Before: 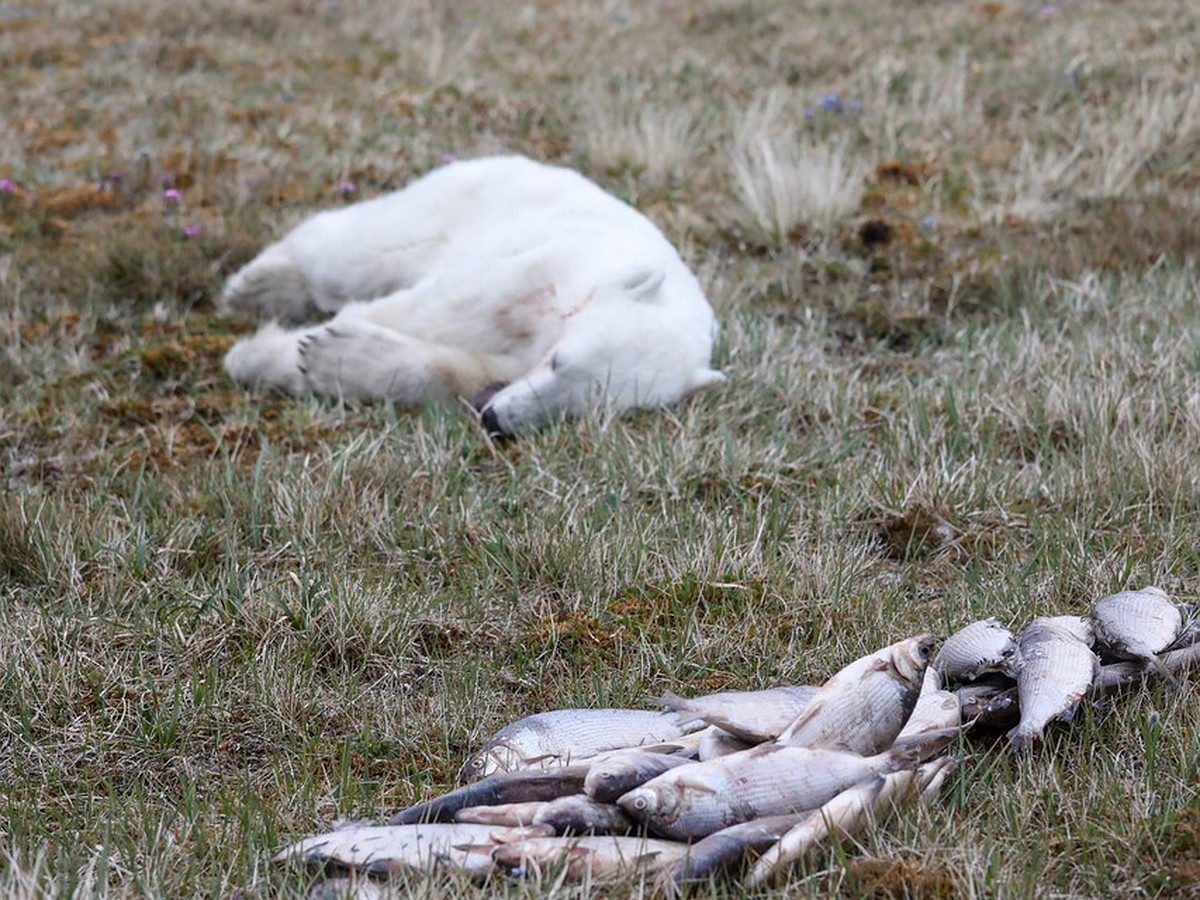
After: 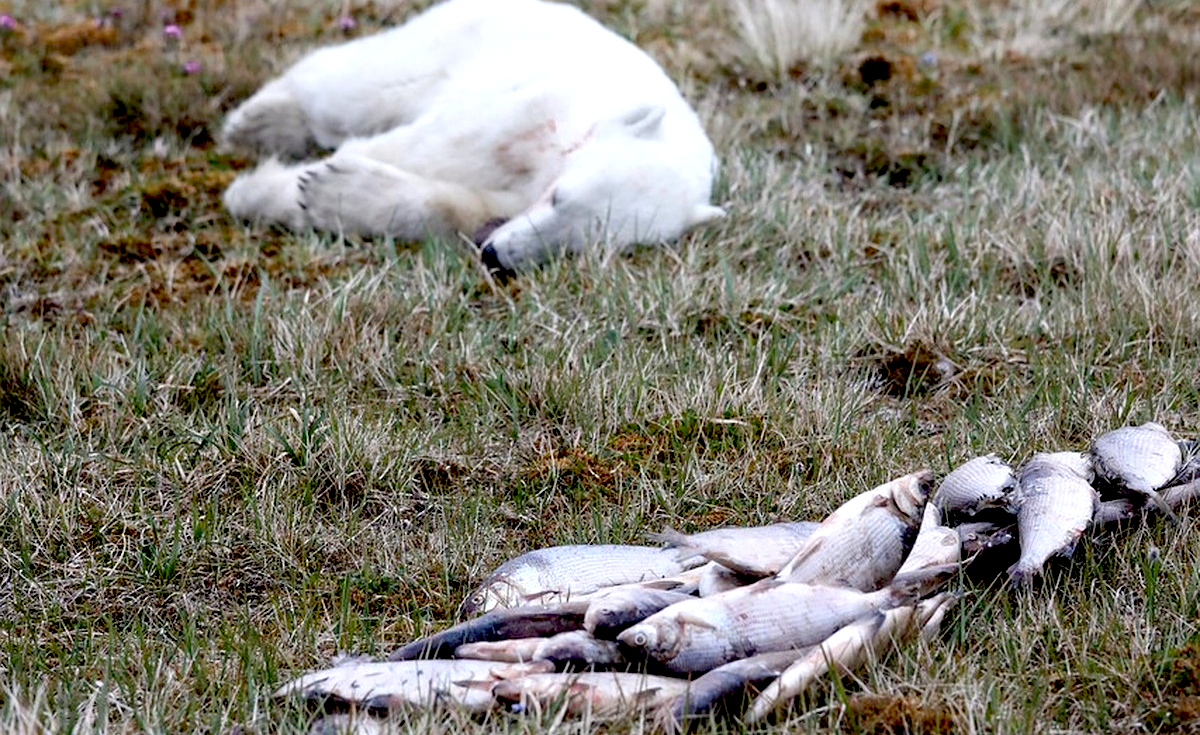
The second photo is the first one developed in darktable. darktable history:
exposure: black level correction 0.031, exposure 0.327 EV, compensate highlight preservation false
contrast equalizer: octaves 7, y [[0.5 ×4, 0.524, 0.59], [0.5 ×6], [0.5 ×6], [0, 0, 0, 0.01, 0.045, 0.012], [0, 0, 0, 0.044, 0.195, 0.131]], mix -0.286
crop and rotate: top 18.263%
